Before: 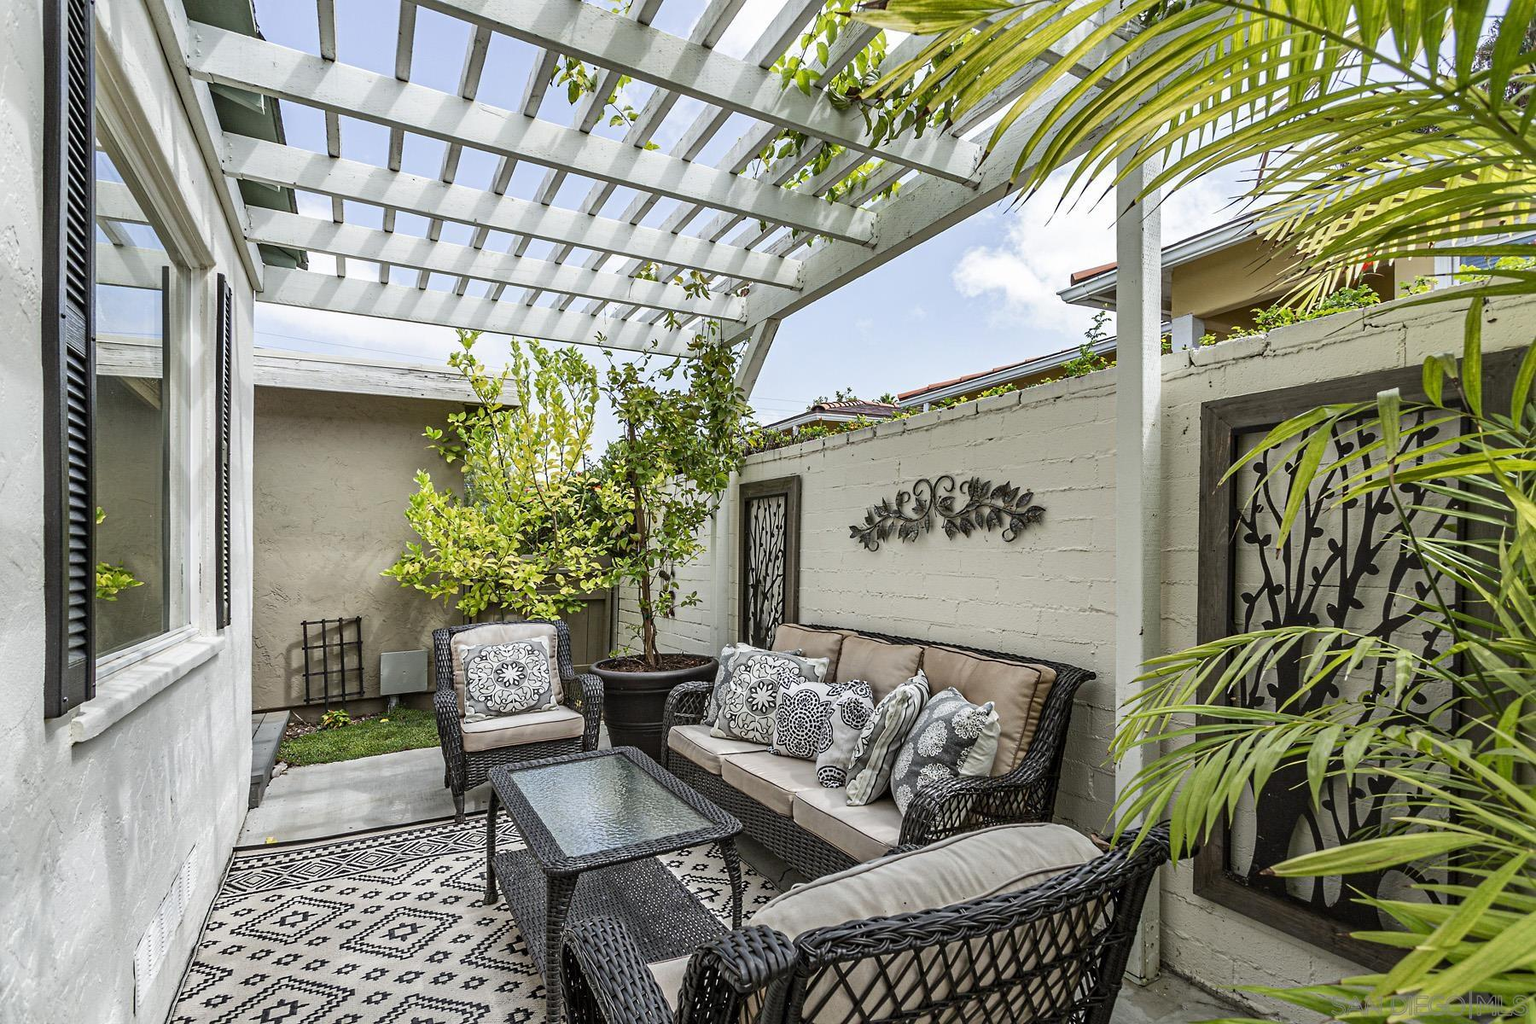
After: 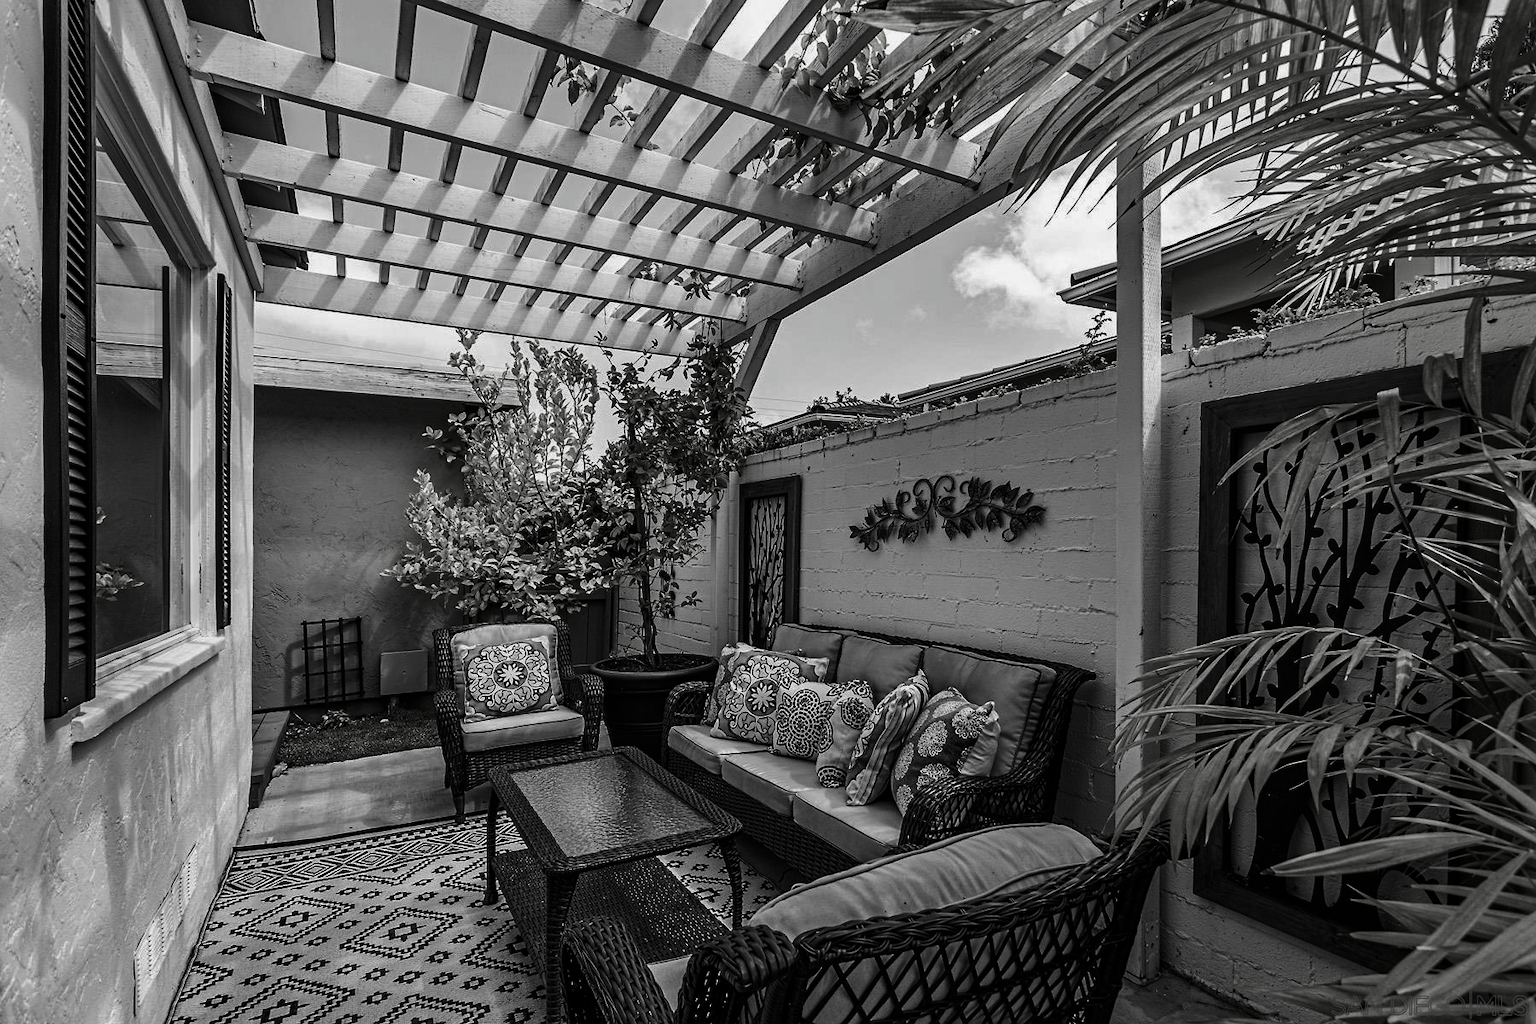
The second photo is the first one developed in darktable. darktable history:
contrast brightness saturation: contrast -0.033, brightness -0.597, saturation -0.981
